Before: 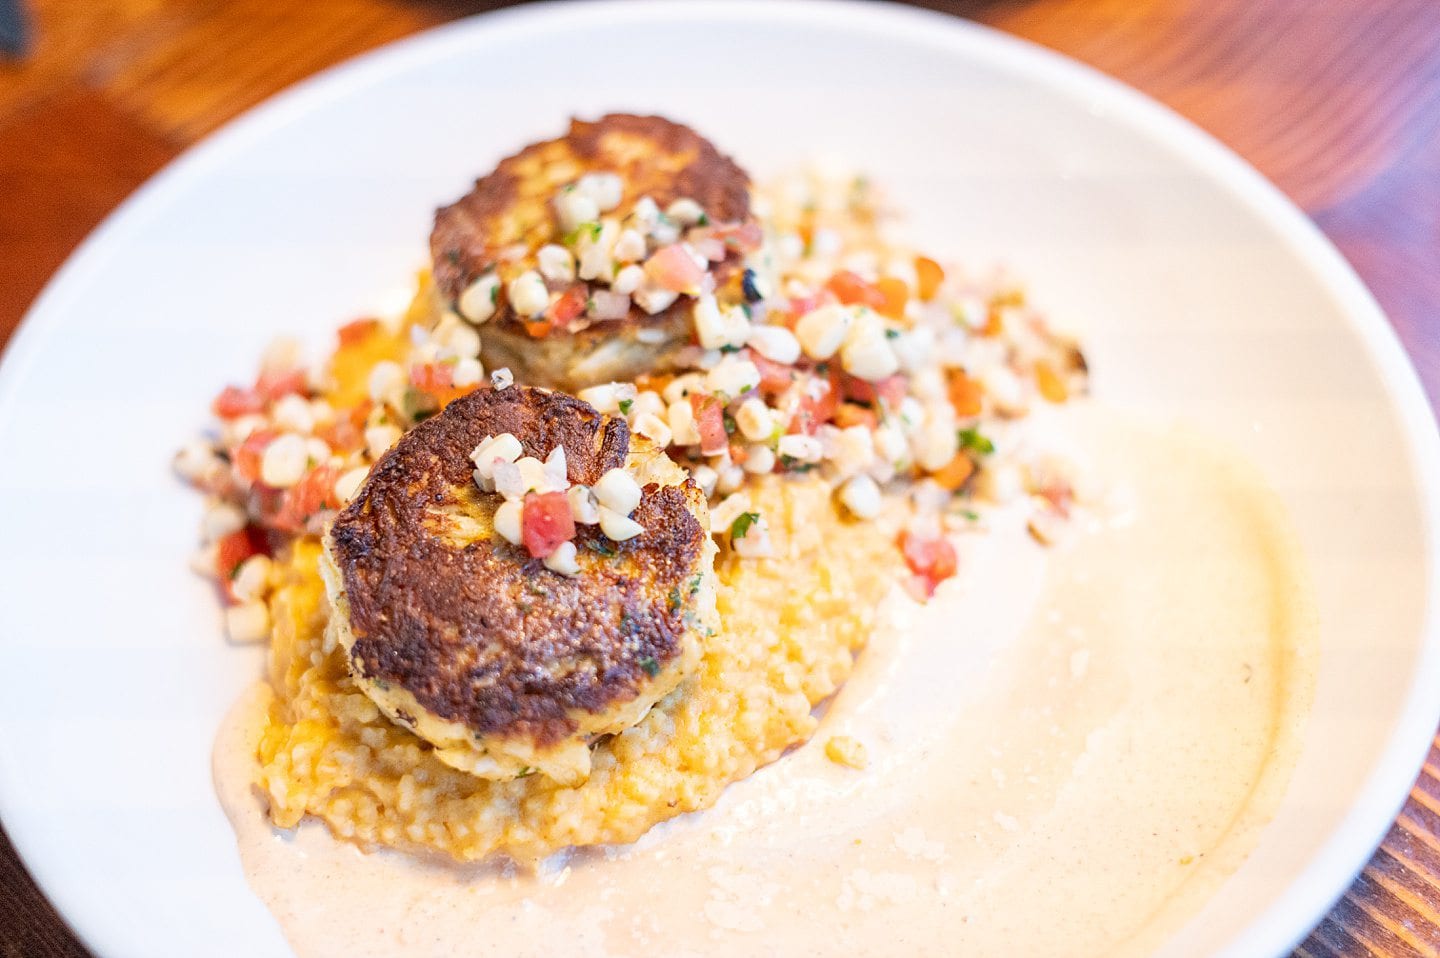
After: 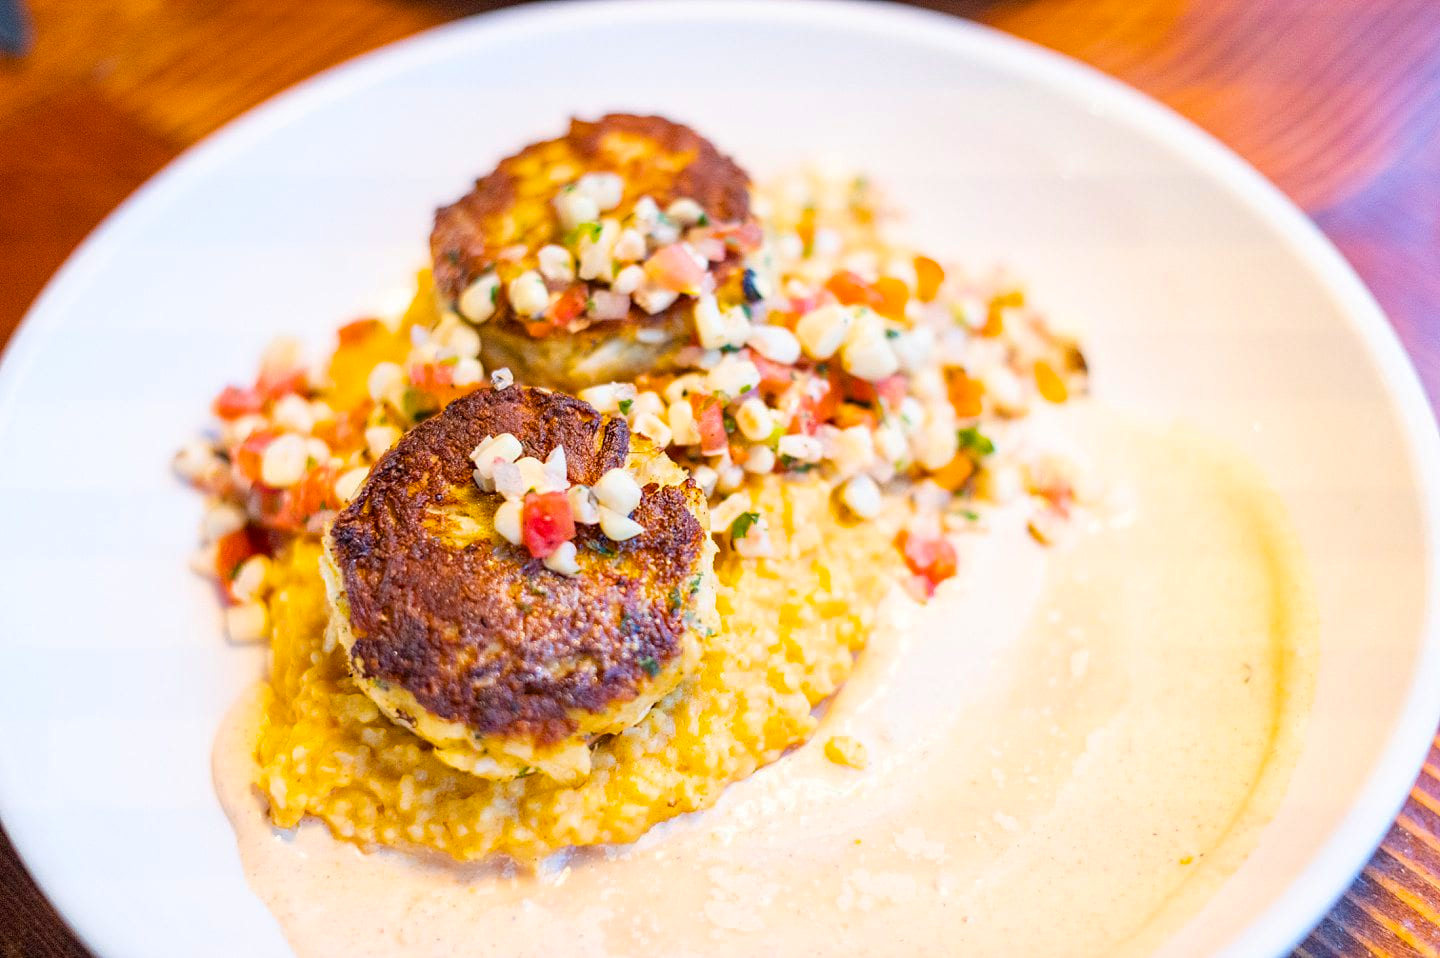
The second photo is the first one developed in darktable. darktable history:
color balance rgb: linear chroma grading › global chroma 15%, perceptual saturation grading › global saturation 30%
contrast brightness saturation: saturation -0.04
